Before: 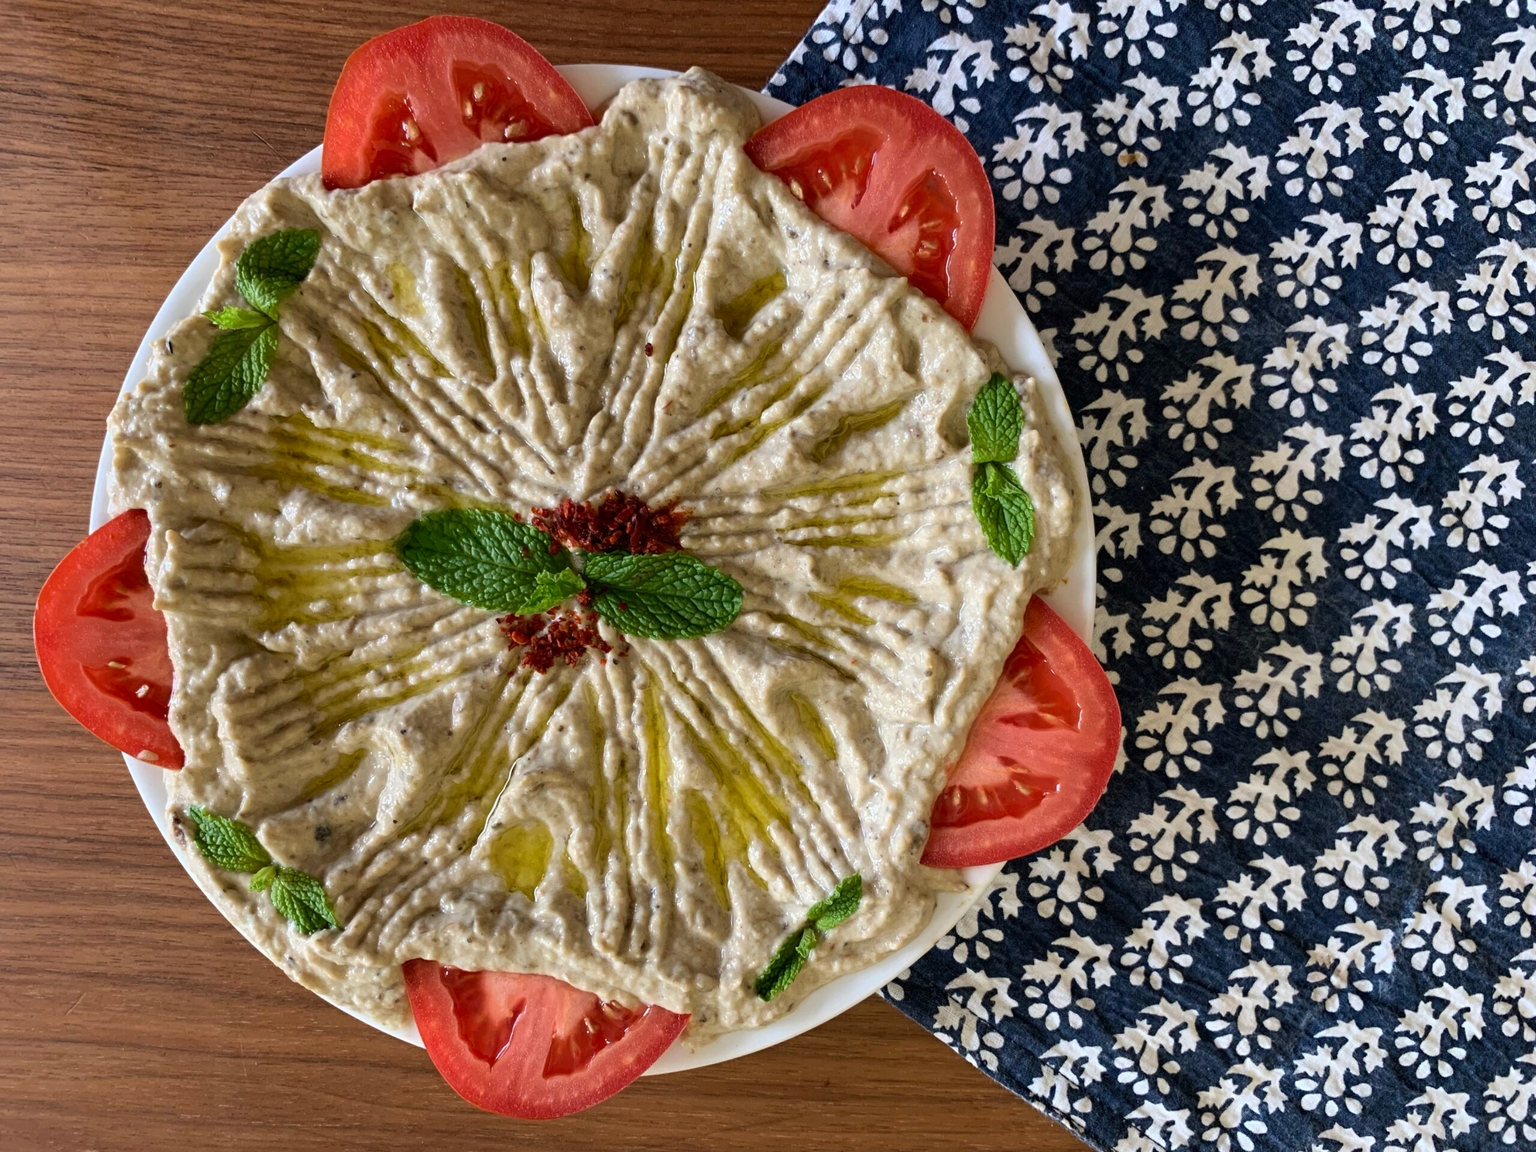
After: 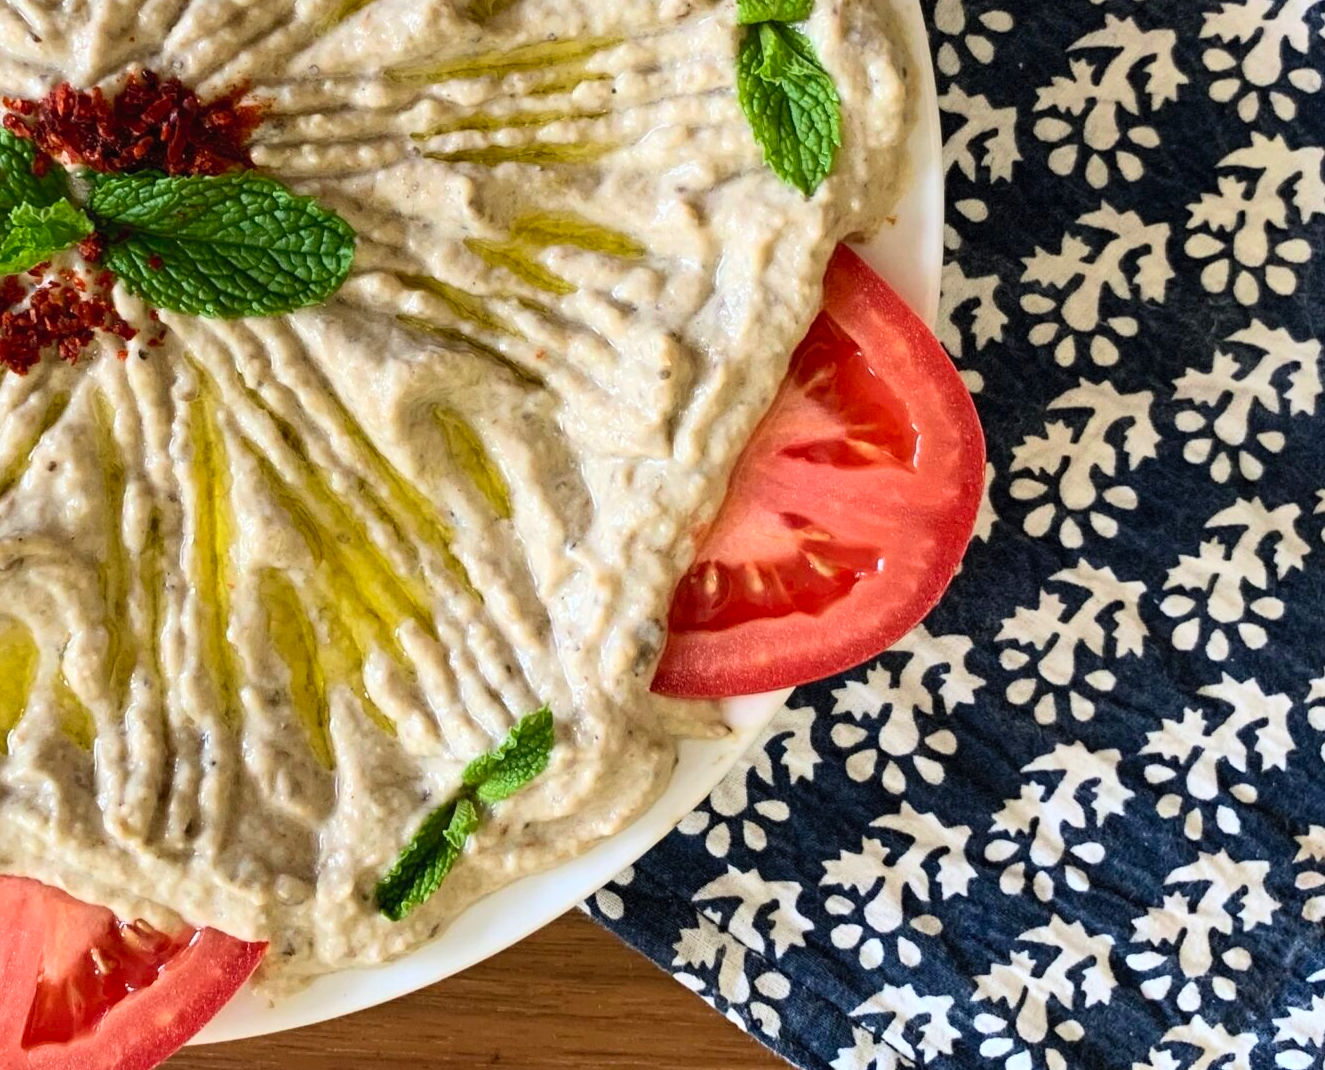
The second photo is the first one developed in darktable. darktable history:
crop: left 34.511%, top 38.968%, right 13.724%, bottom 5.275%
contrast brightness saturation: contrast 0.197, brightness 0.162, saturation 0.218
